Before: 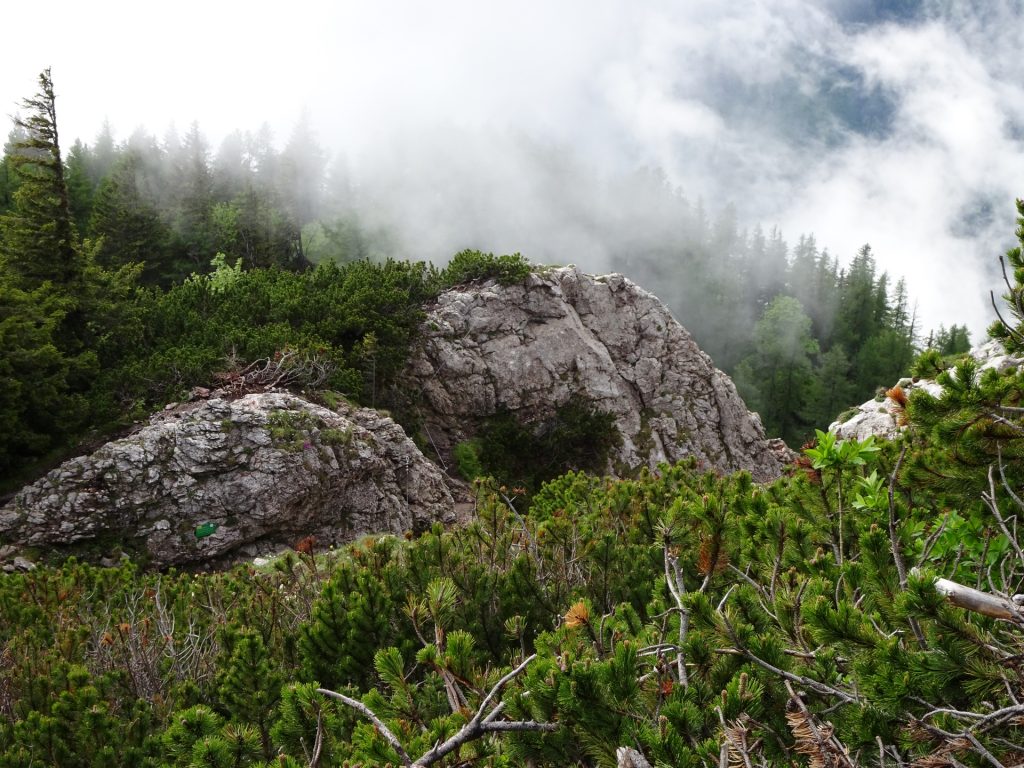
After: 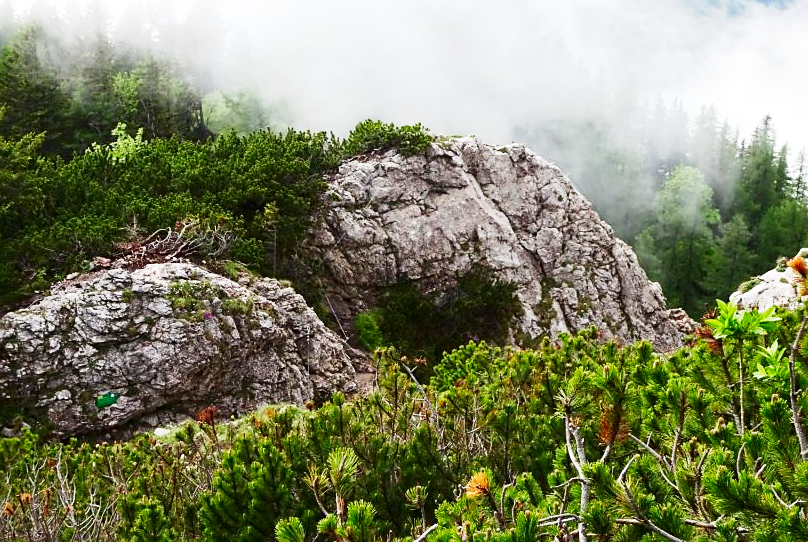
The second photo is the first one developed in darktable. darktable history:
exposure: black level correction 0, exposure 0.692 EV, compensate exposure bias true, compensate highlight preservation false
crop: left 9.752%, top 17.016%, right 11.3%, bottom 12.31%
base curve: curves: ch0 [(0, 0) (0.088, 0.125) (0.176, 0.251) (0.354, 0.501) (0.613, 0.749) (1, 0.877)], preserve colors none
contrast brightness saturation: contrast 0.117, brightness -0.123, saturation 0.199
sharpen: radius 1.83, amount 0.415, threshold 1.607
